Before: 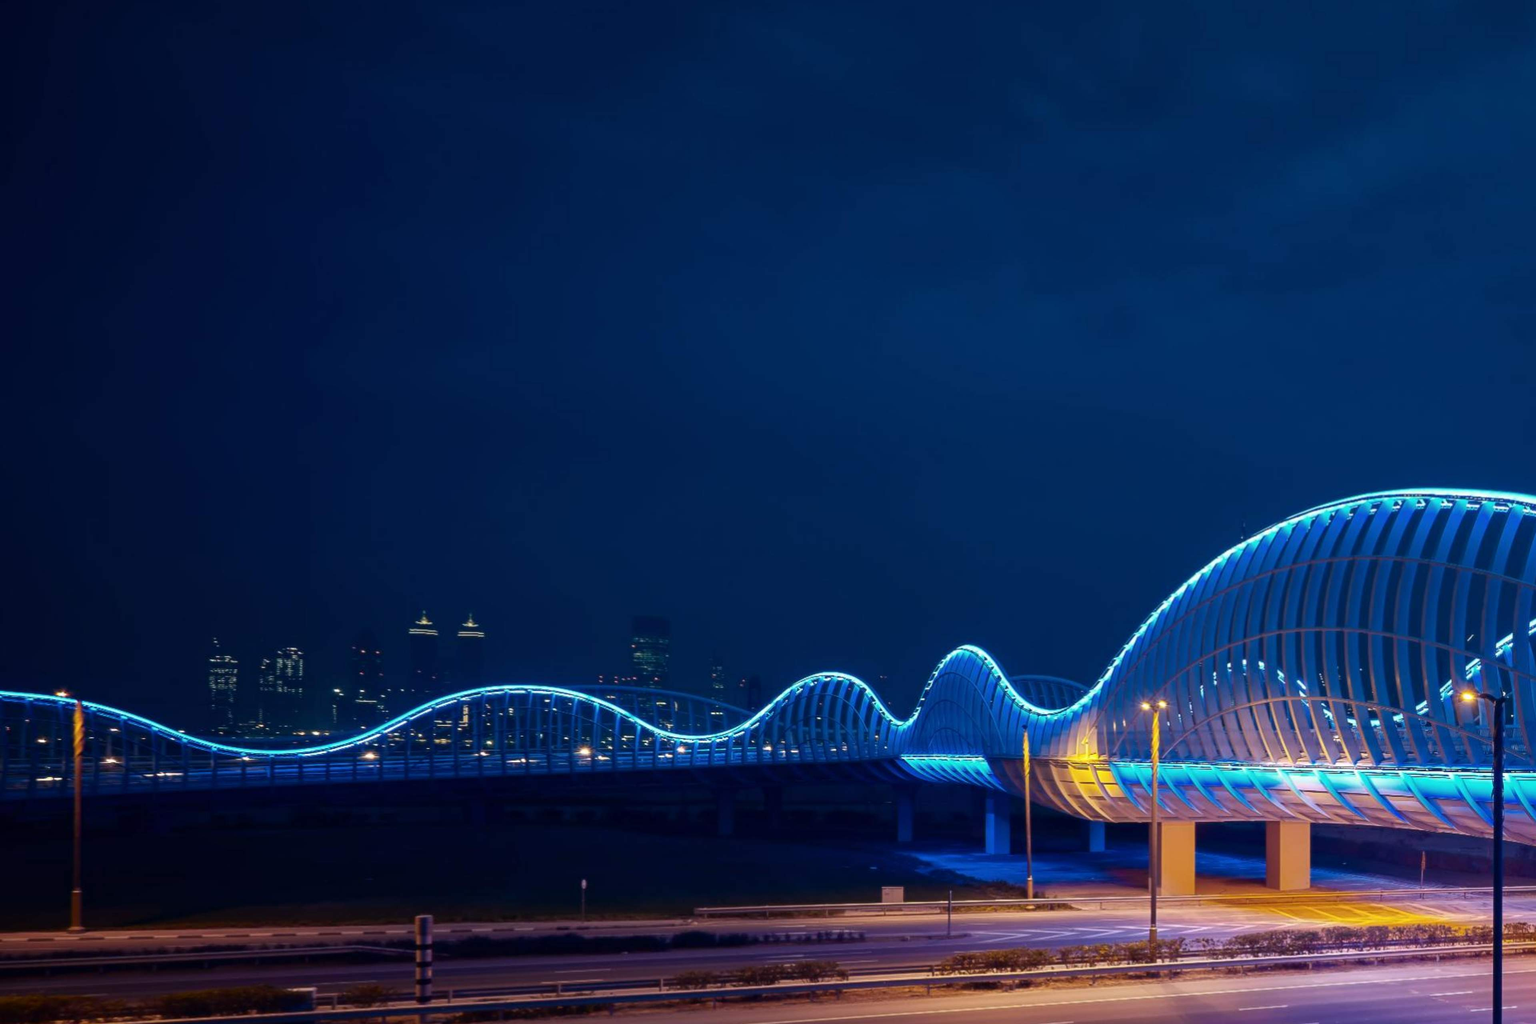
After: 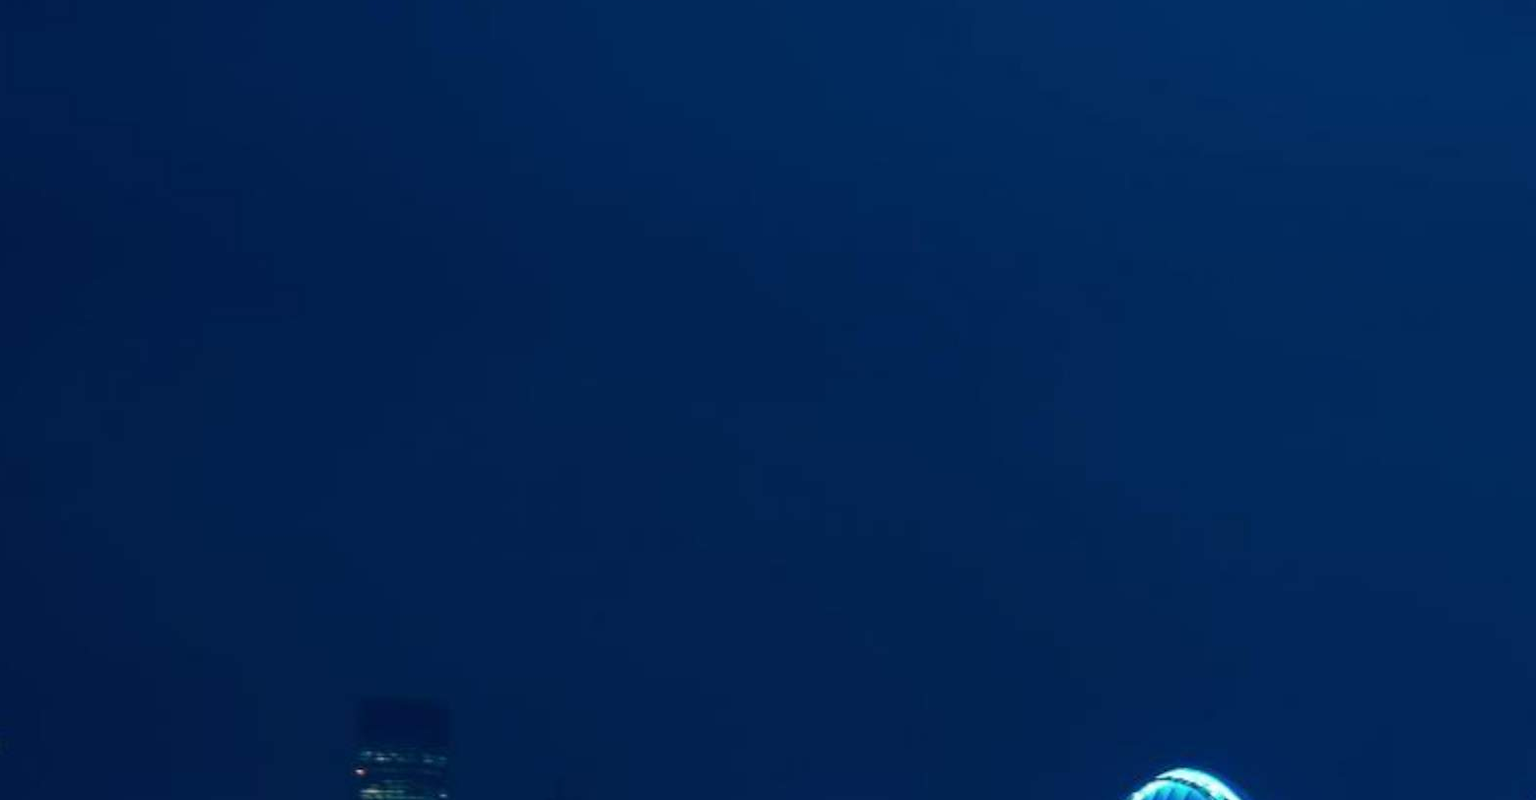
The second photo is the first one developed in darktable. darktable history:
crop: left 31.736%, top 32.537%, right 27.654%, bottom 35.715%
